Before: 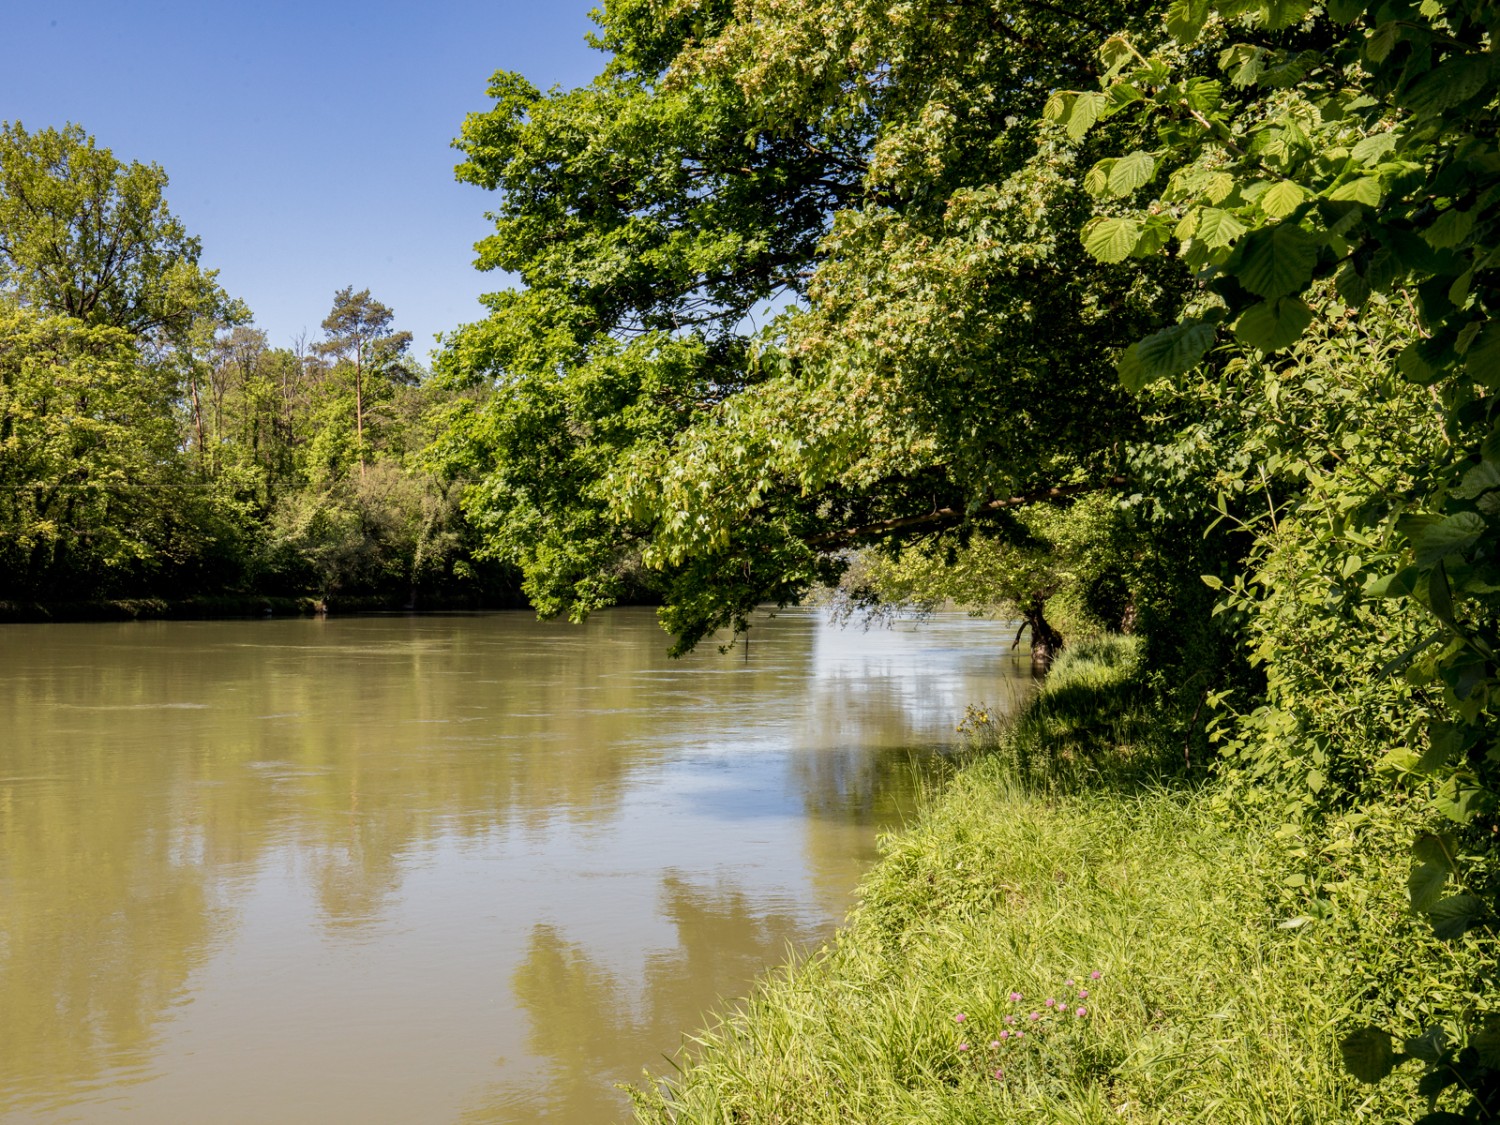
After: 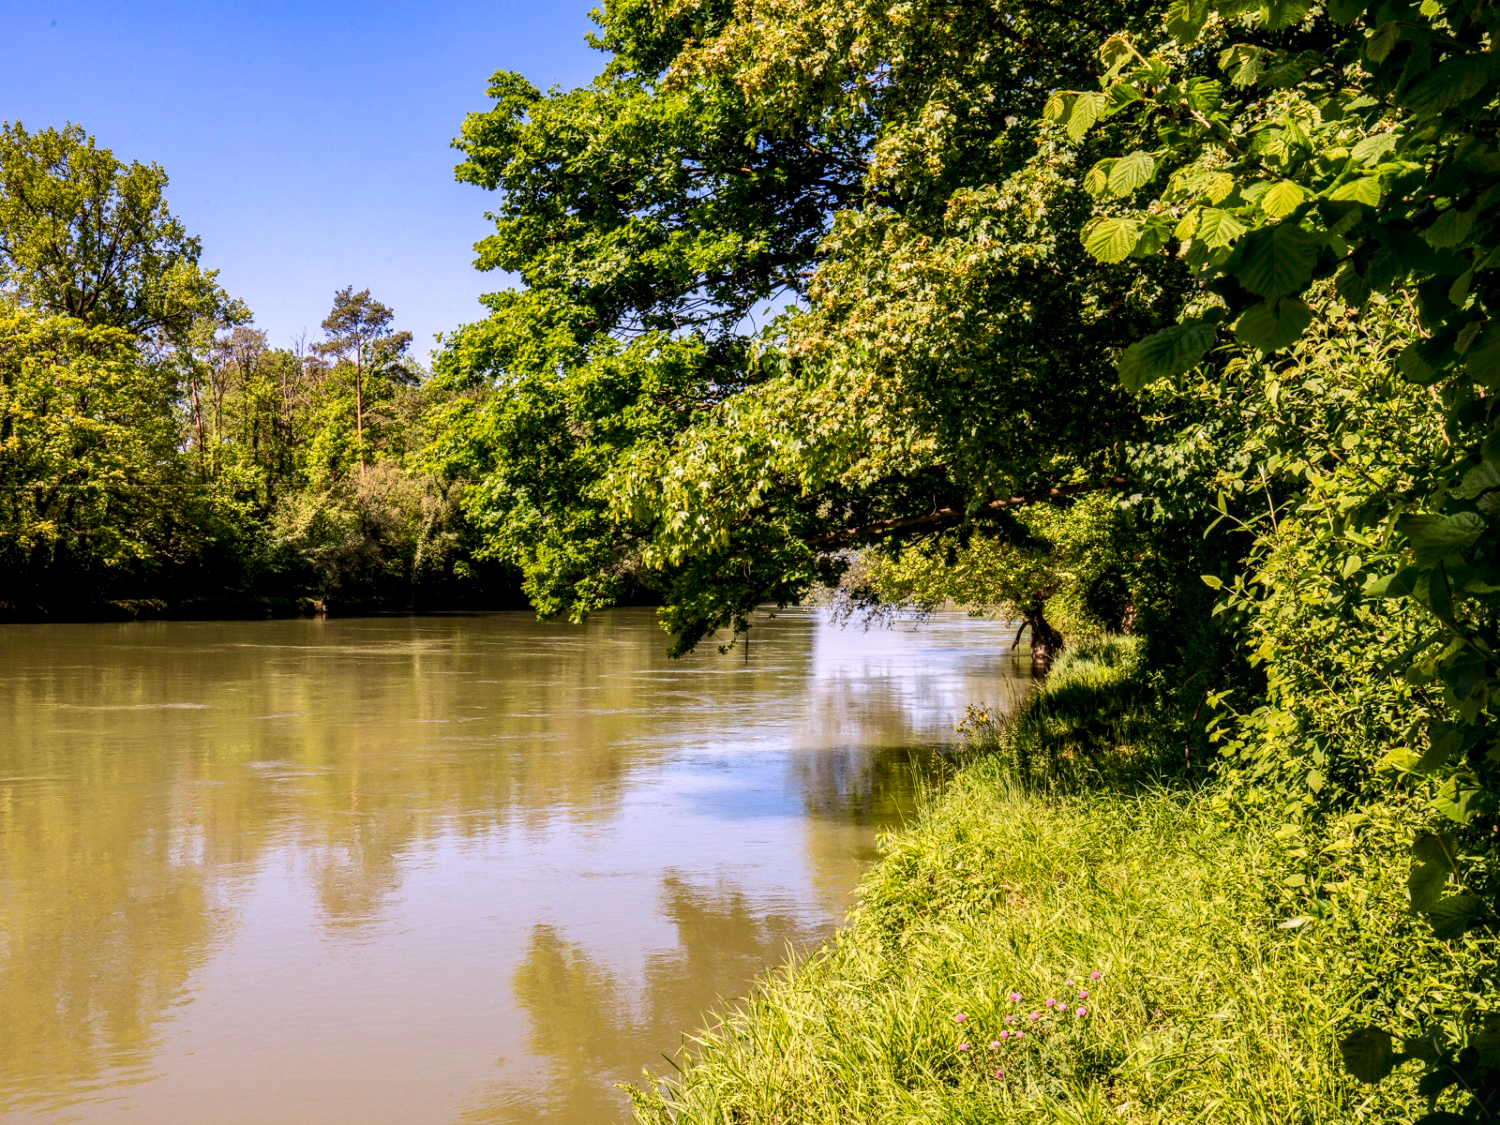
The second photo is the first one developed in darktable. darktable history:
contrast brightness saturation: contrast 0.18, saturation 0.3
white balance: red 1.05, blue 1.072
local contrast: on, module defaults
